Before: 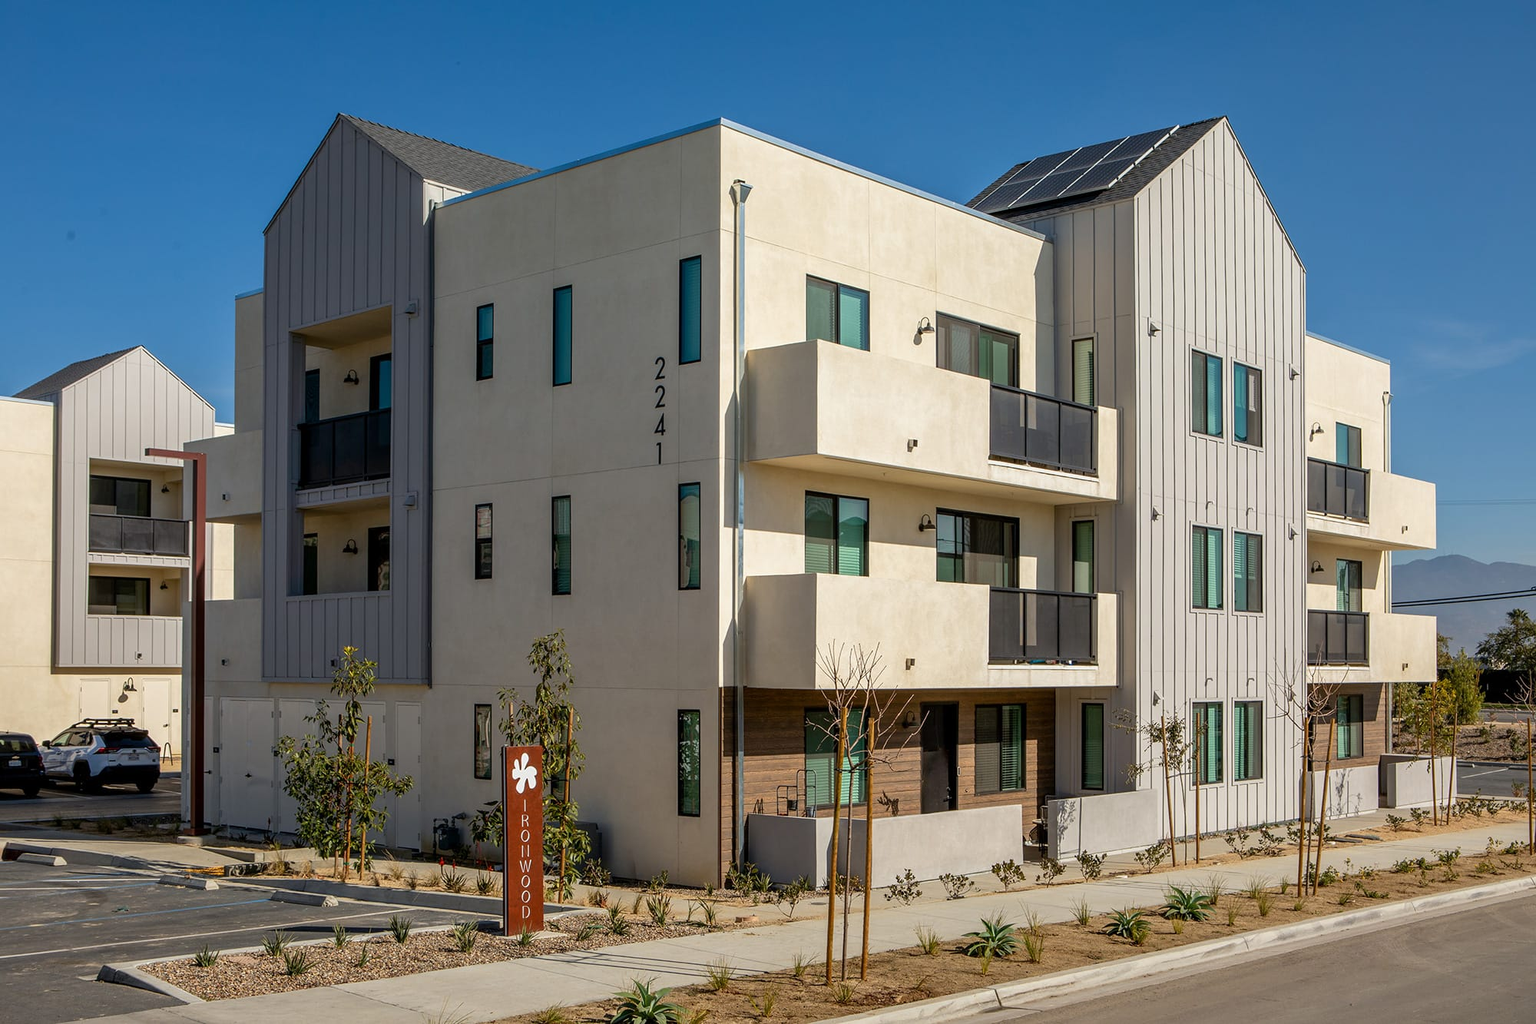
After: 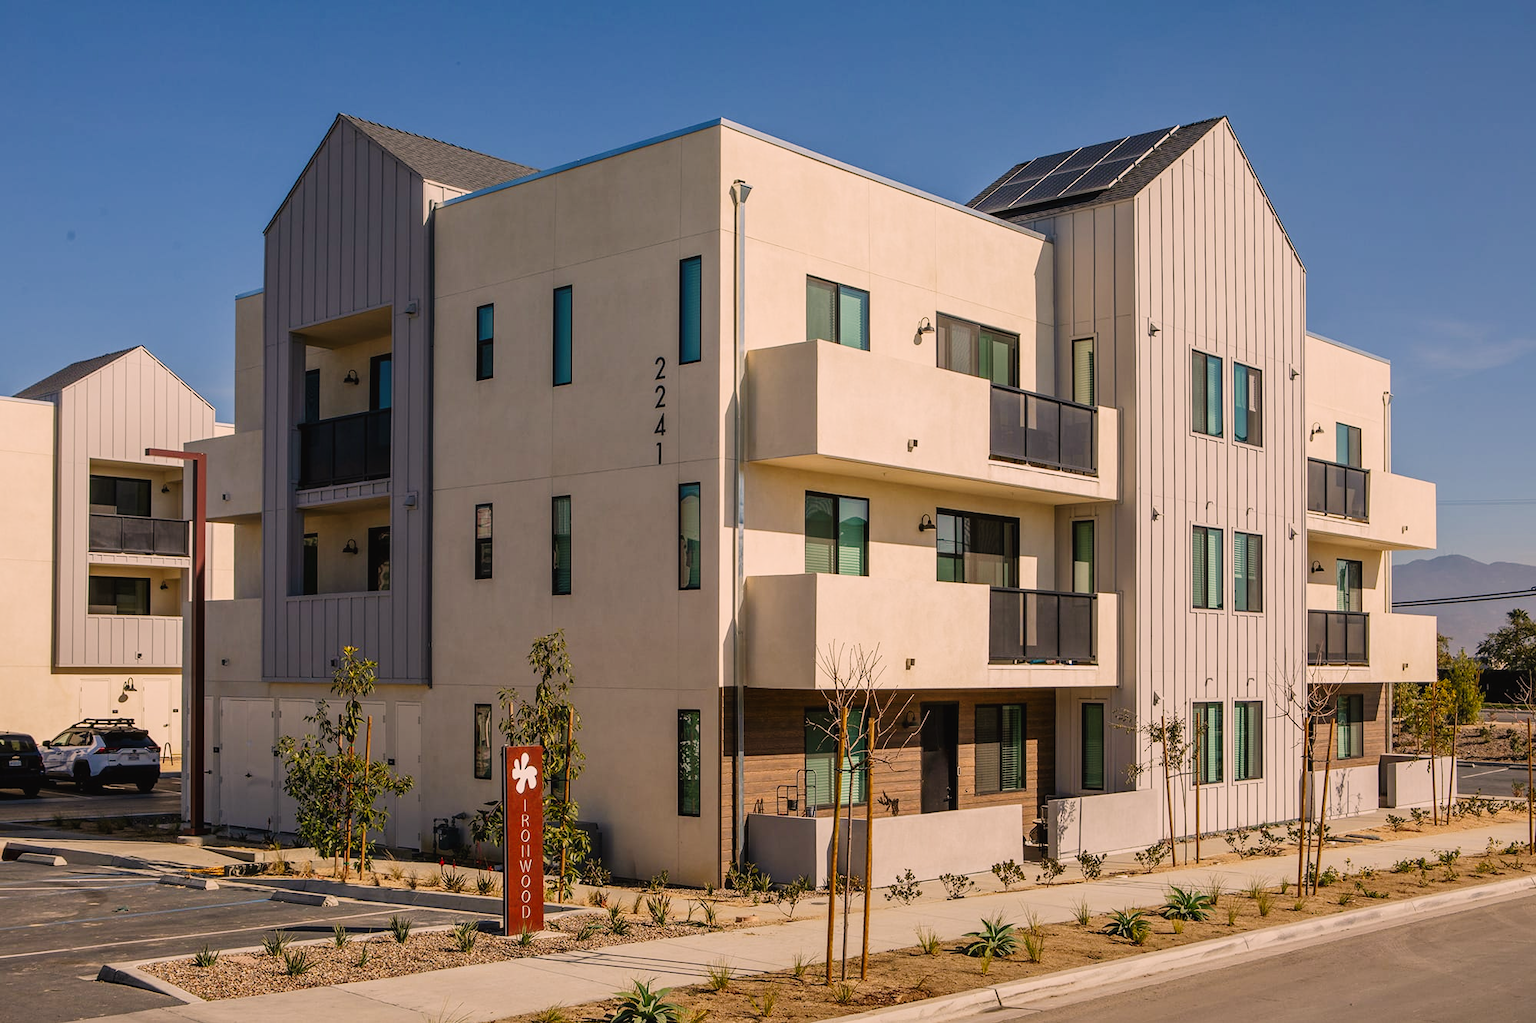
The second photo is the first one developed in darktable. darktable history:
tone curve: curves: ch0 [(0, 0.023) (0.184, 0.168) (0.491, 0.519) (0.748, 0.765) (1, 0.919)]; ch1 [(0, 0) (0.179, 0.173) (0.322, 0.32) (0.424, 0.424) (0.496, 0.501) (0.563, 0.586) (0.761, 0.803) (1, 1)]; ch2 [(0, 0) (0.434, 0.447) (0.483, 0.487) (0.557, 0.541) (0.697, 0.68) (1, 1)], preserve colors none
color correction: highlights a* 11.82, highlights b* 11.77
